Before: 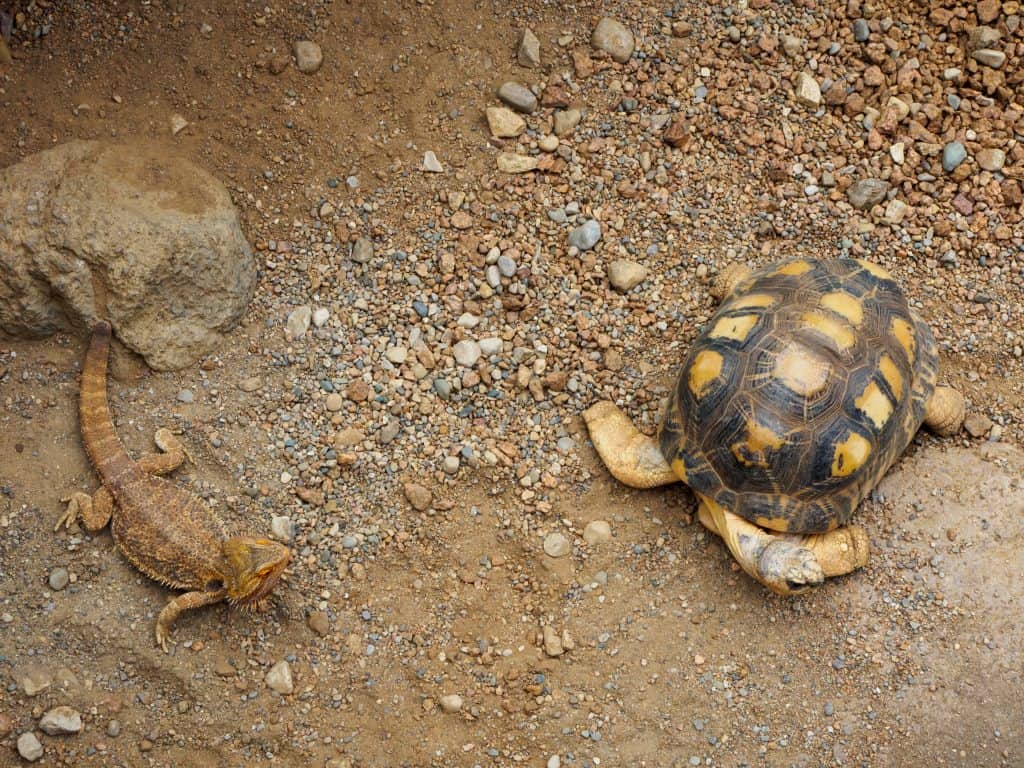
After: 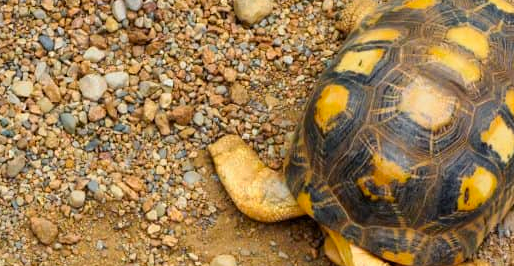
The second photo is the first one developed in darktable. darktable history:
crop: left 36.607%, top 34.735%, right 13.146%, bottom 30.611%
color zones: curves: ch0 [(0.224, 0.526) (0.75, 0.5)]; ch1 [(0.055, 0.526) (0.224, 0.761) (0.377, 0.526) (0.75, 0.5)]
